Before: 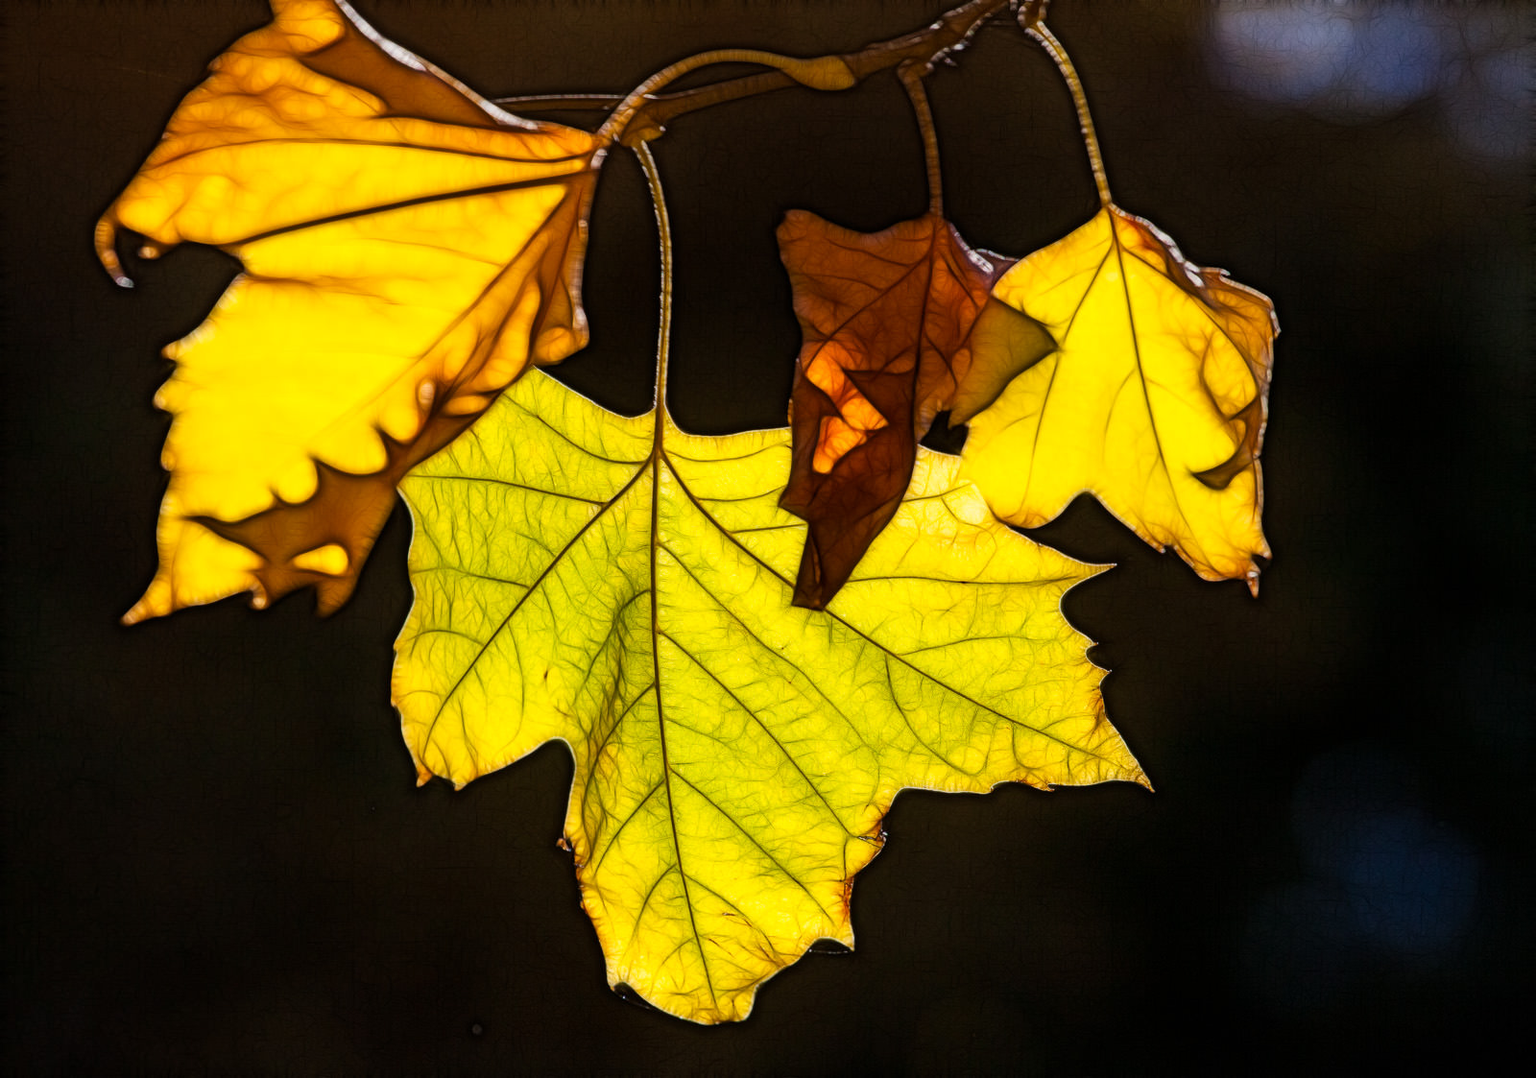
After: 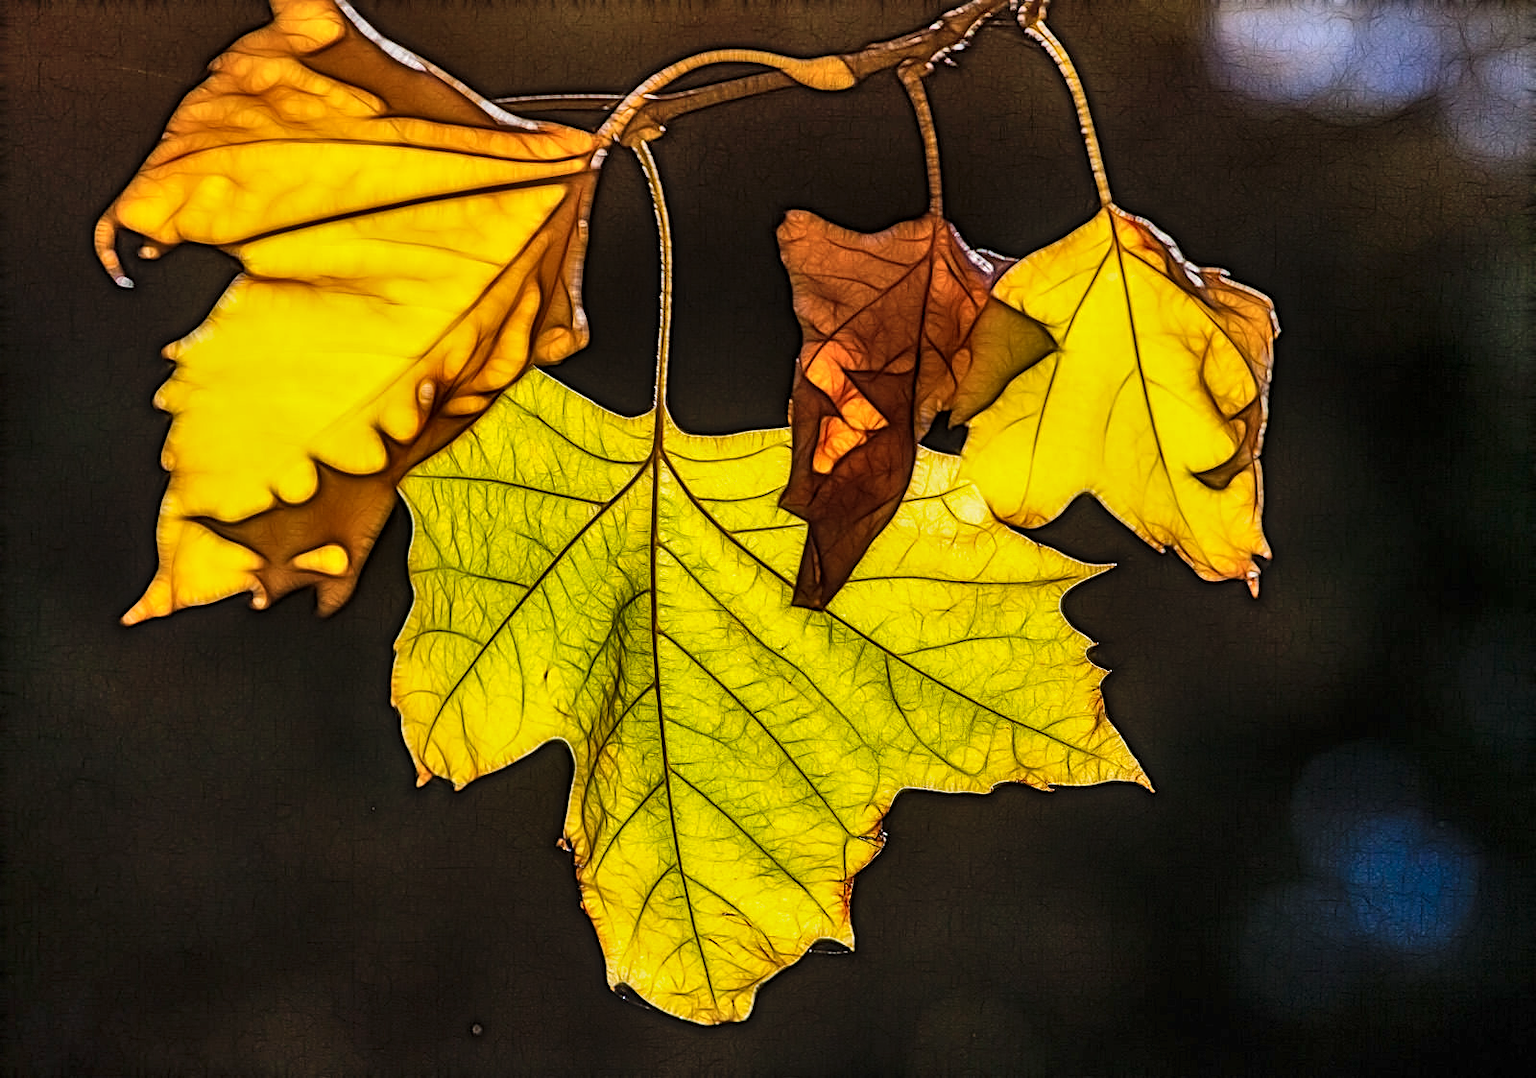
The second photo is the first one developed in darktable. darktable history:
local contrast: on, module defaults
shadows and highlights: shadows 60, soften with gaussian
sharpen: radius 2.531, amount 0.628
